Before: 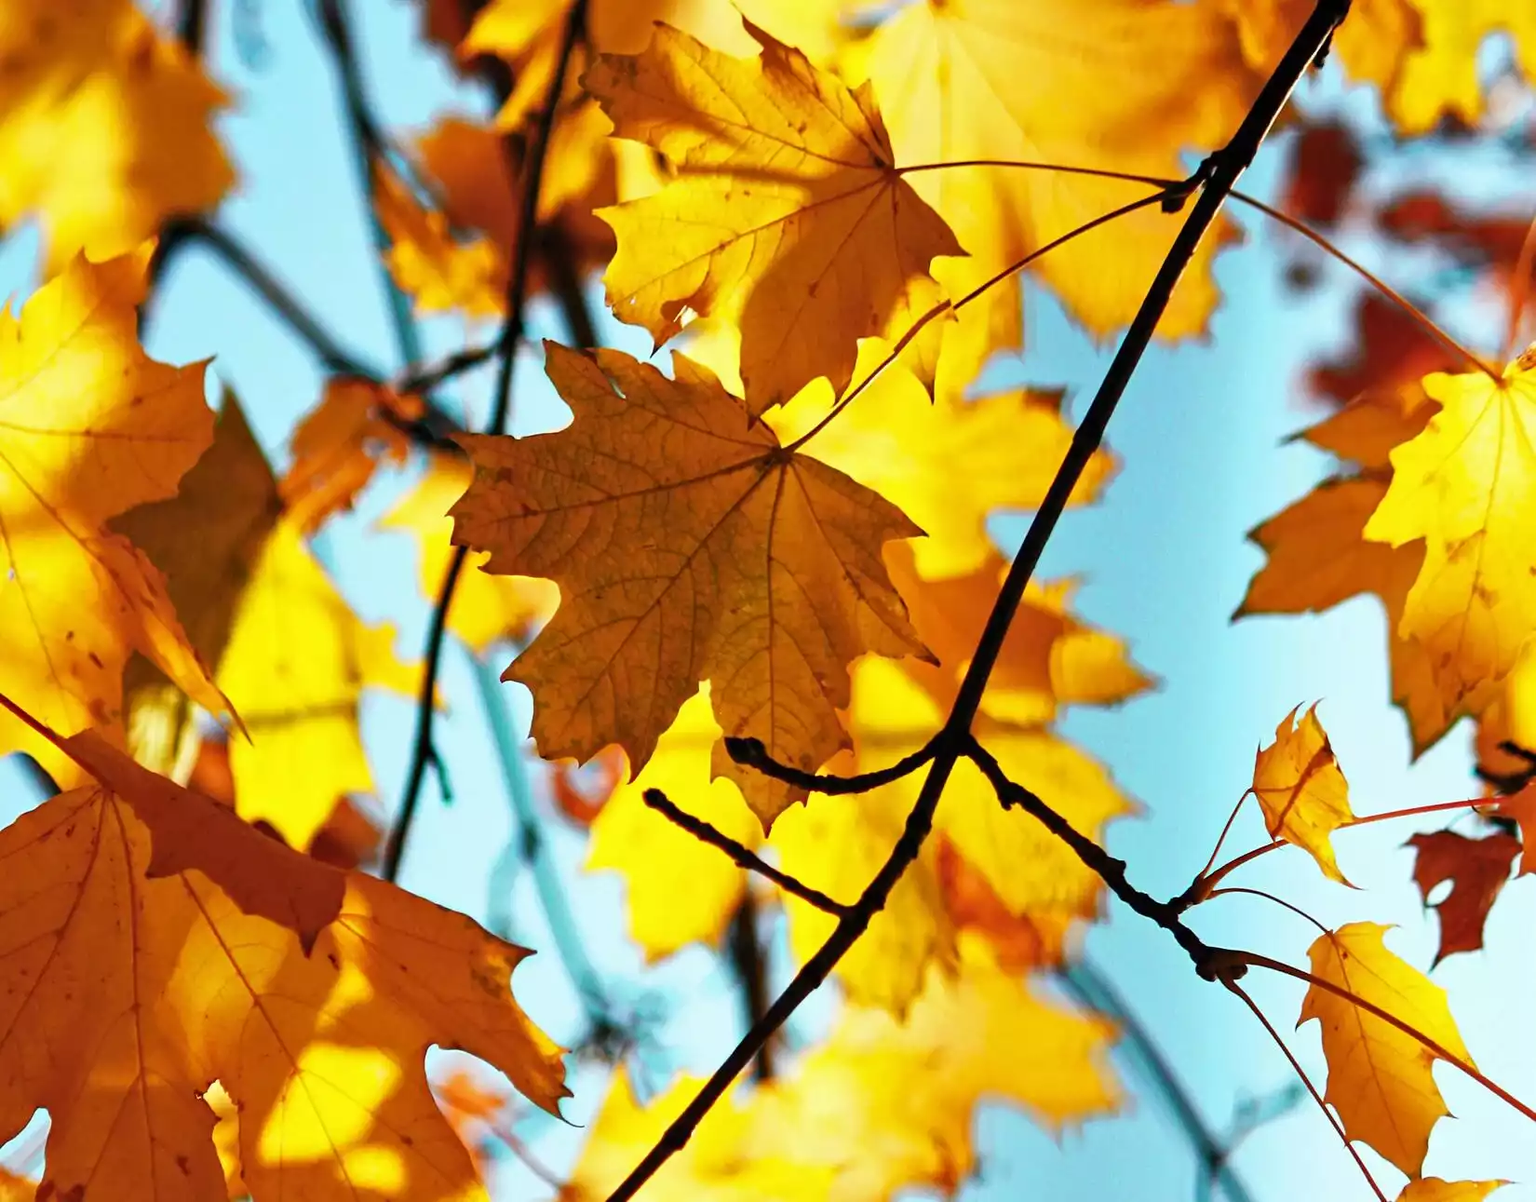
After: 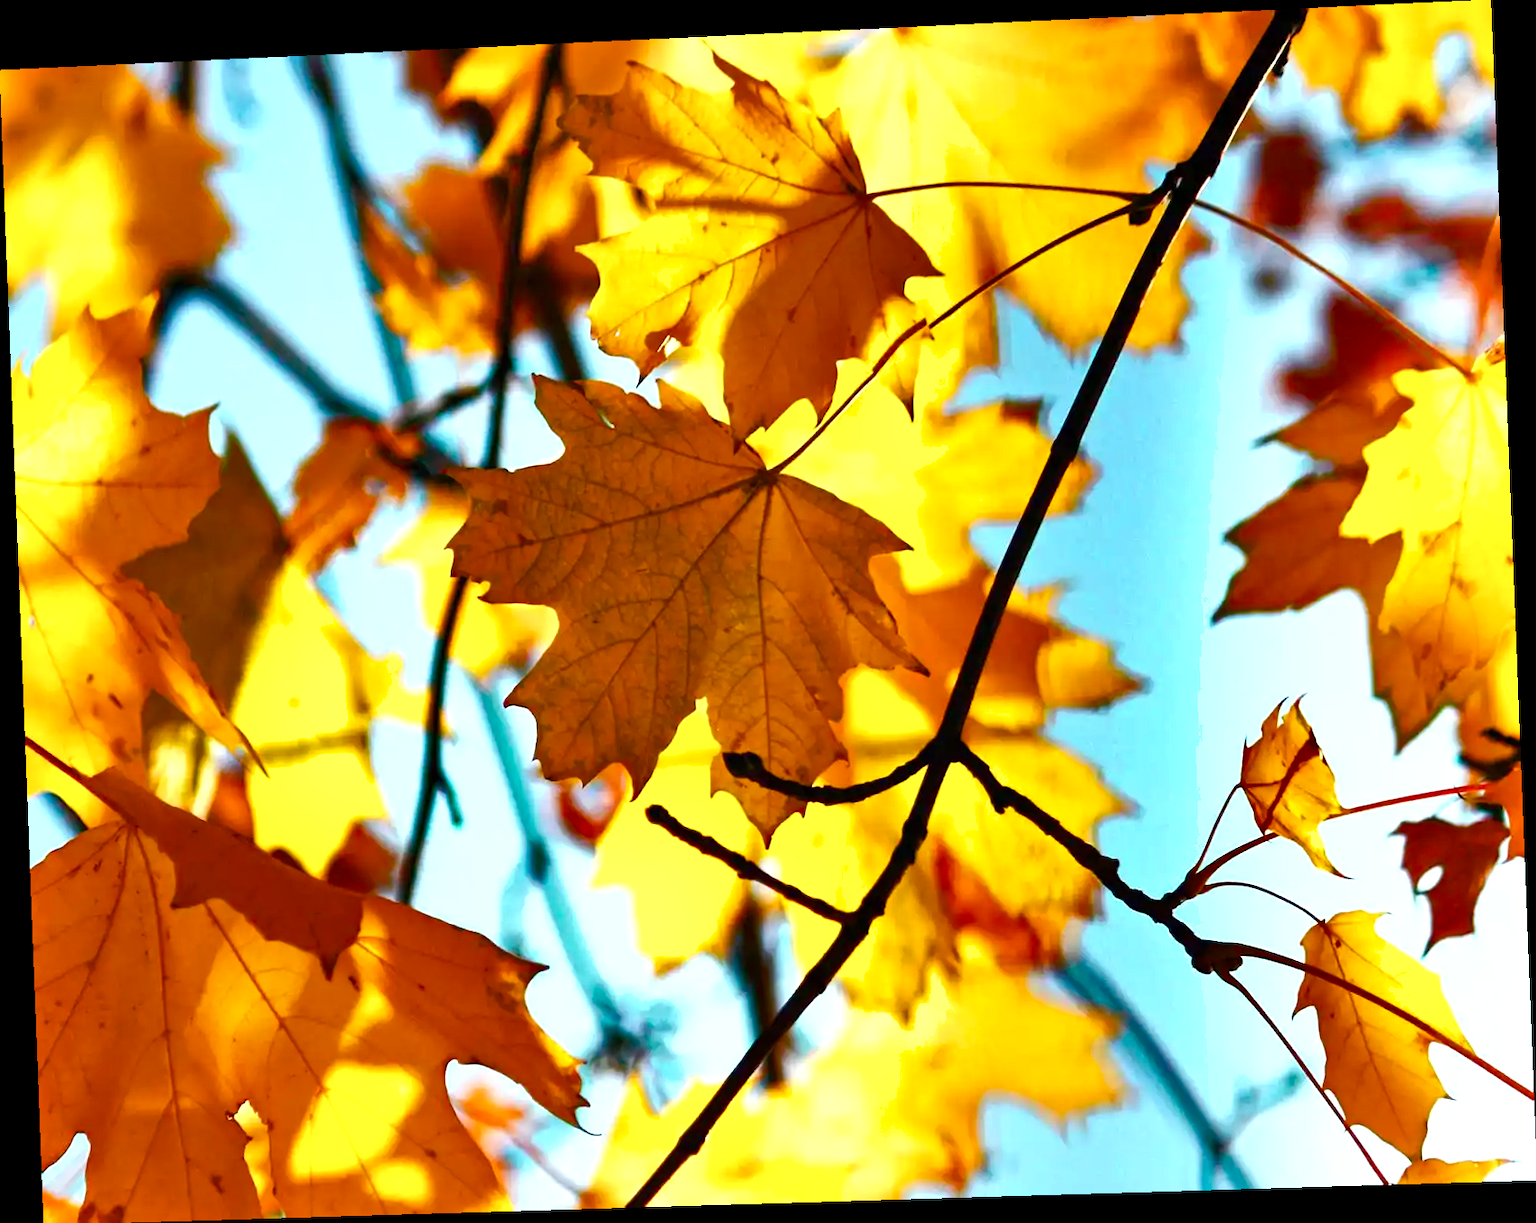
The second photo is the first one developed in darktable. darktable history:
color balance: output saturation 110%
rotate and perspective: rotation -2.22°, lens shift (horizontal) -0.022, automatic cropping off
shadows and highlights: soften with gaussian
color balance rgb: perceptual saturation grading › global saturation 25%, perceptual saturation grading › highlights -50%, perceptual saturation grading › shadows 30%, perceptual brilliance grading › global brilliance 12%, global vibrance 20%
